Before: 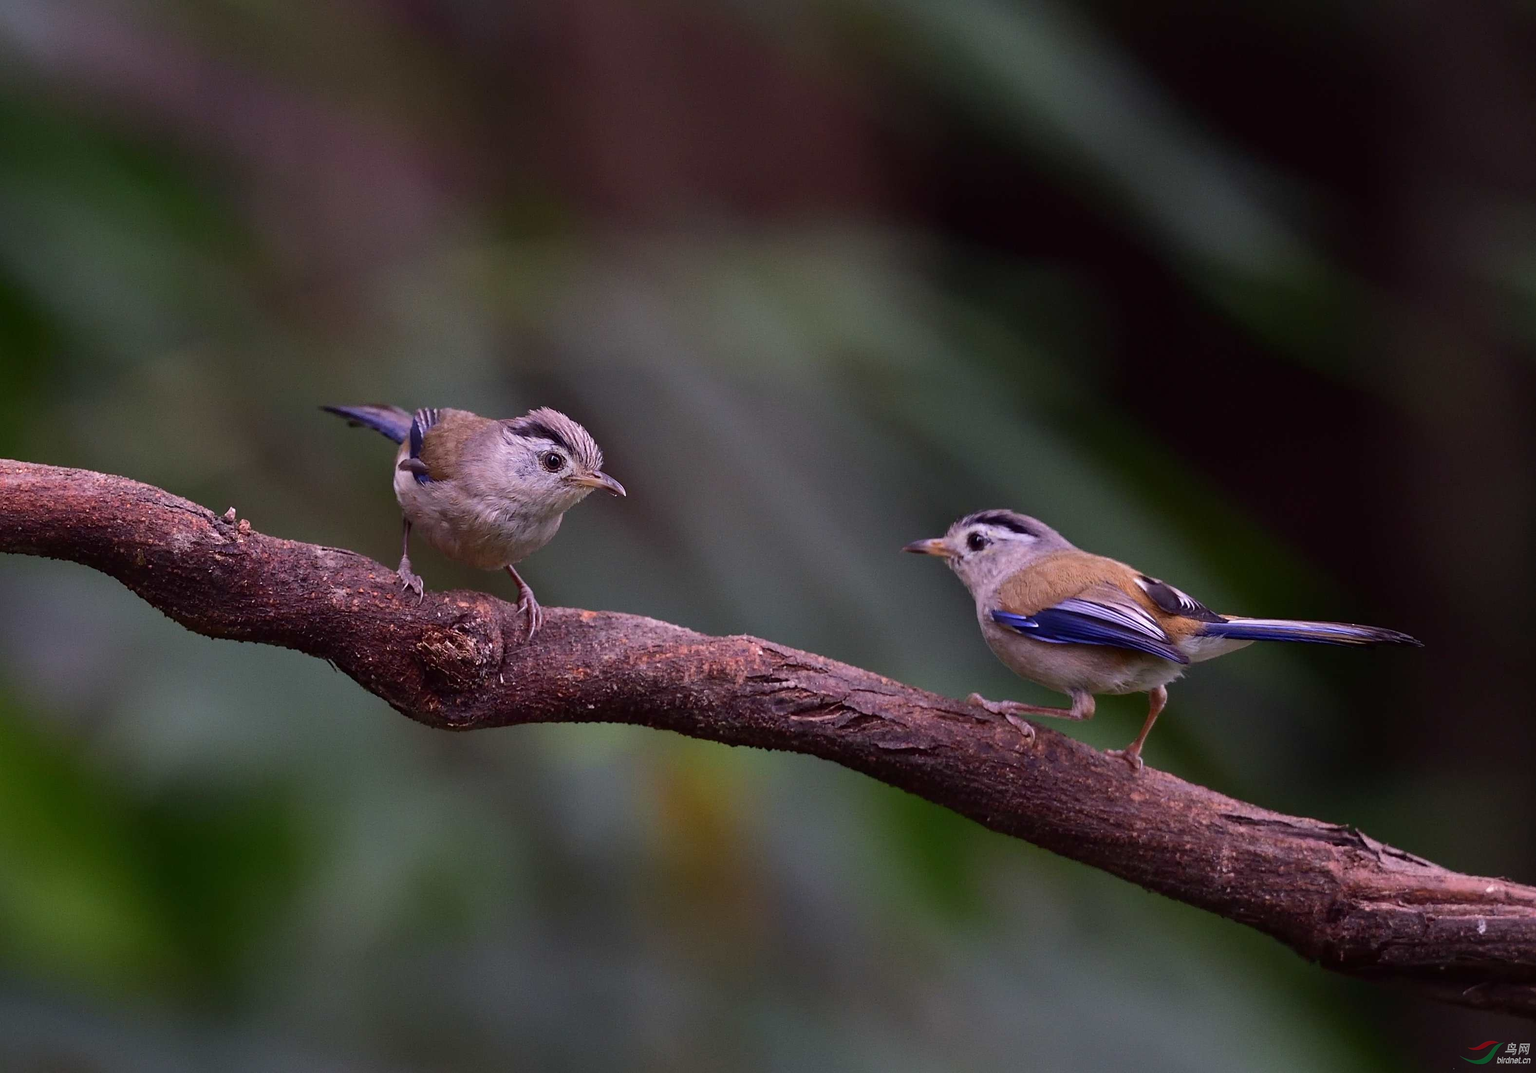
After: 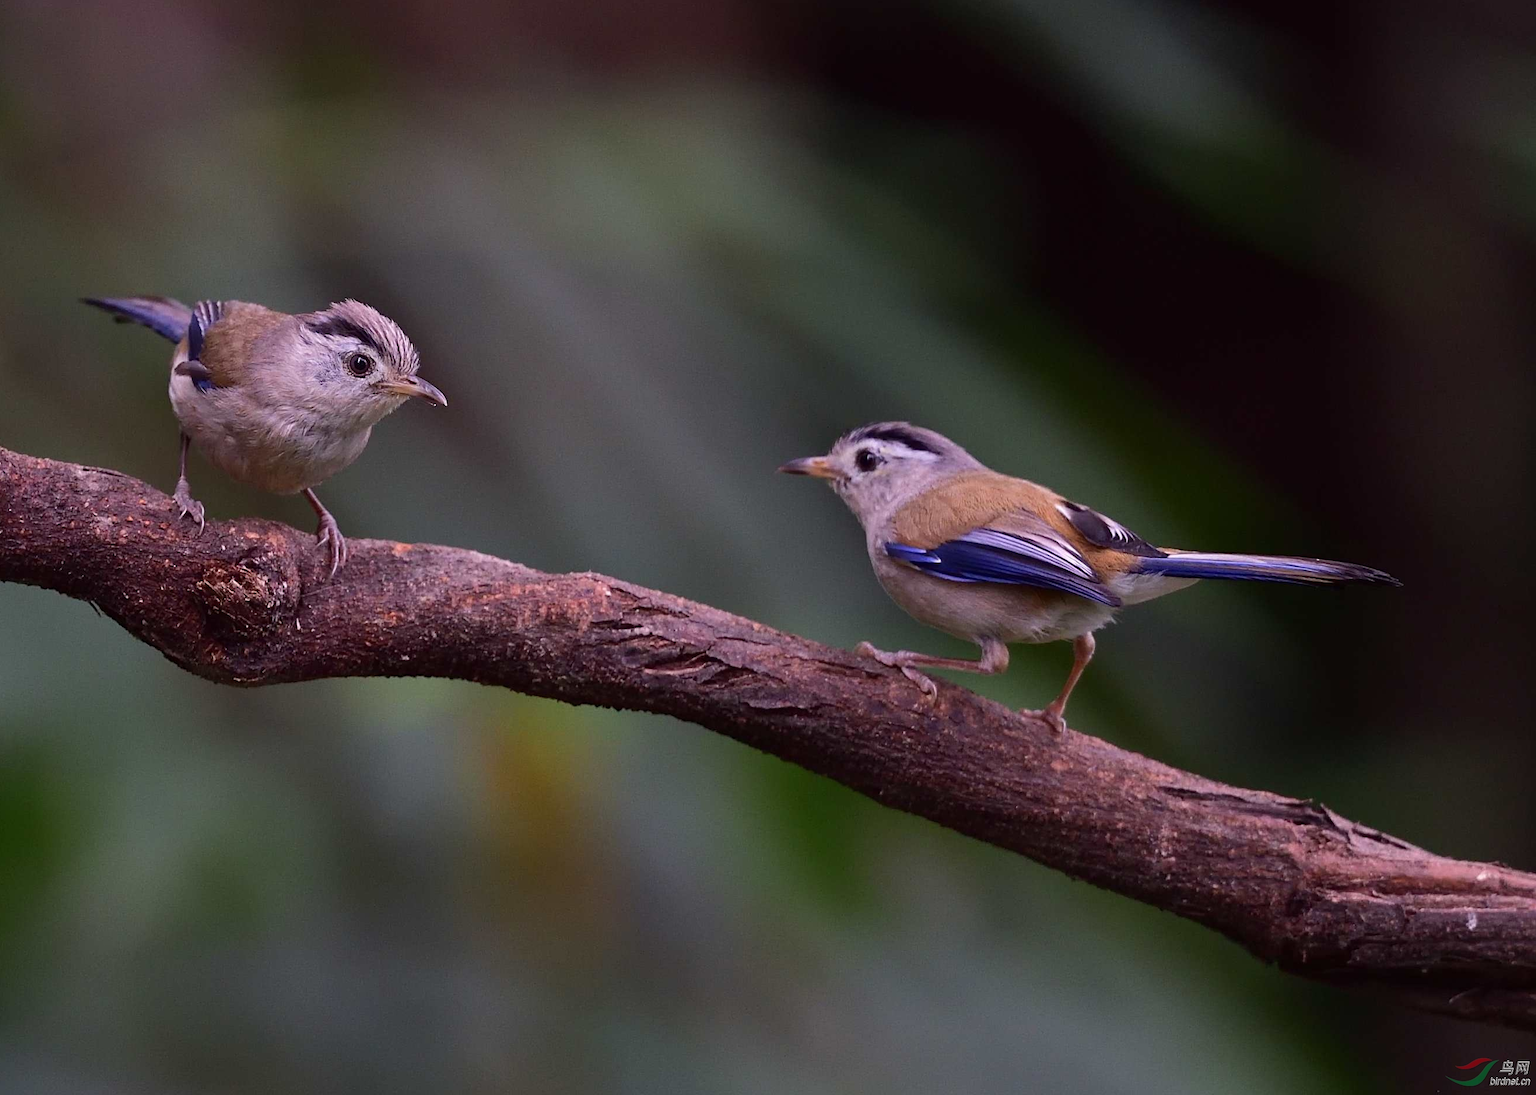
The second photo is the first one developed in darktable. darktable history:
crop: left 16.472%, top 14.699%
